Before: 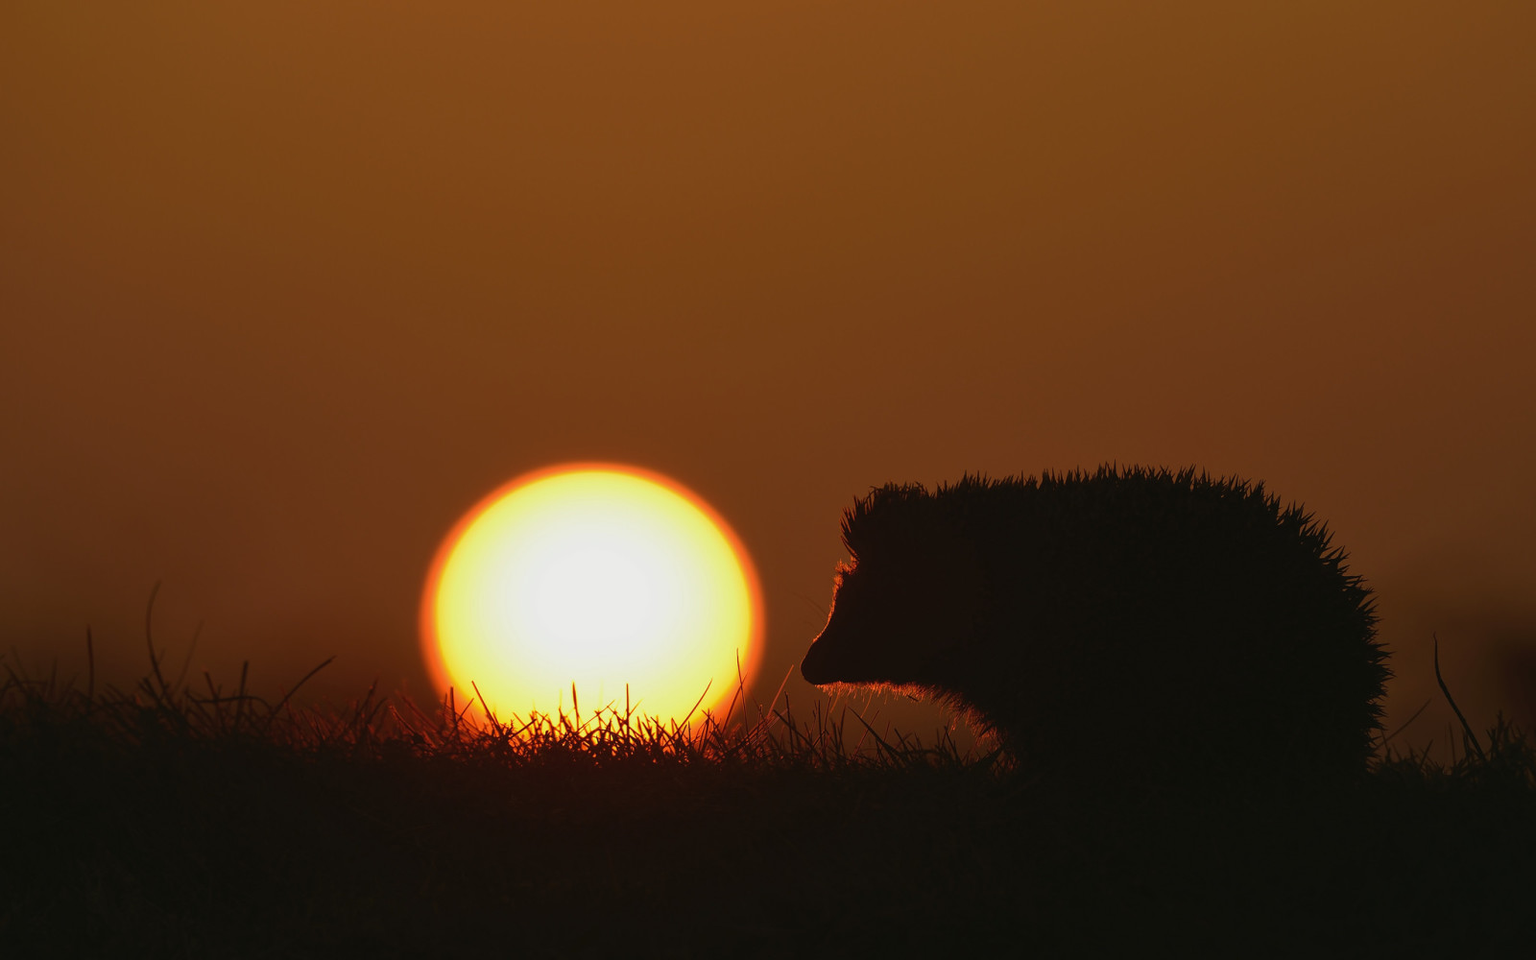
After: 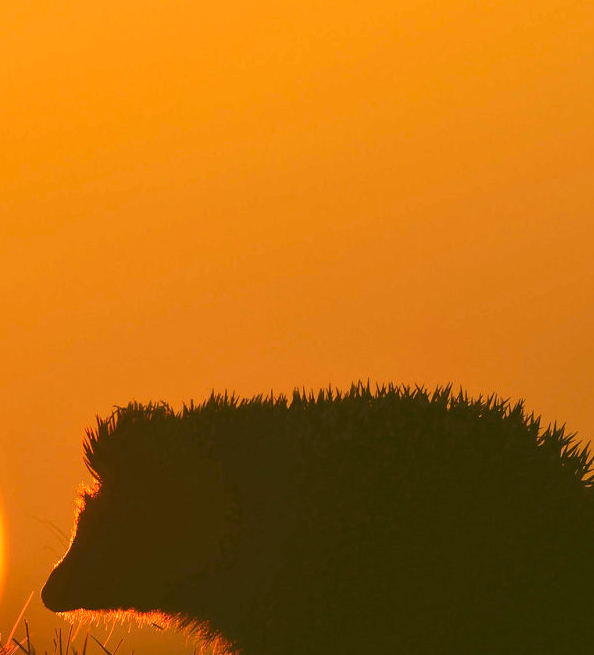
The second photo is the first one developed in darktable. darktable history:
exposure: black level correction 0, exposure 2.33 EV, compensate highlight preservation false
color correction: highlights a* -1.66, highlights b* 10.33, shadows a* 0.679, shadows b* 19.63
crop and rotate: left 49.595%, top 10.123%, right 13.218%, bottom 24.29%
